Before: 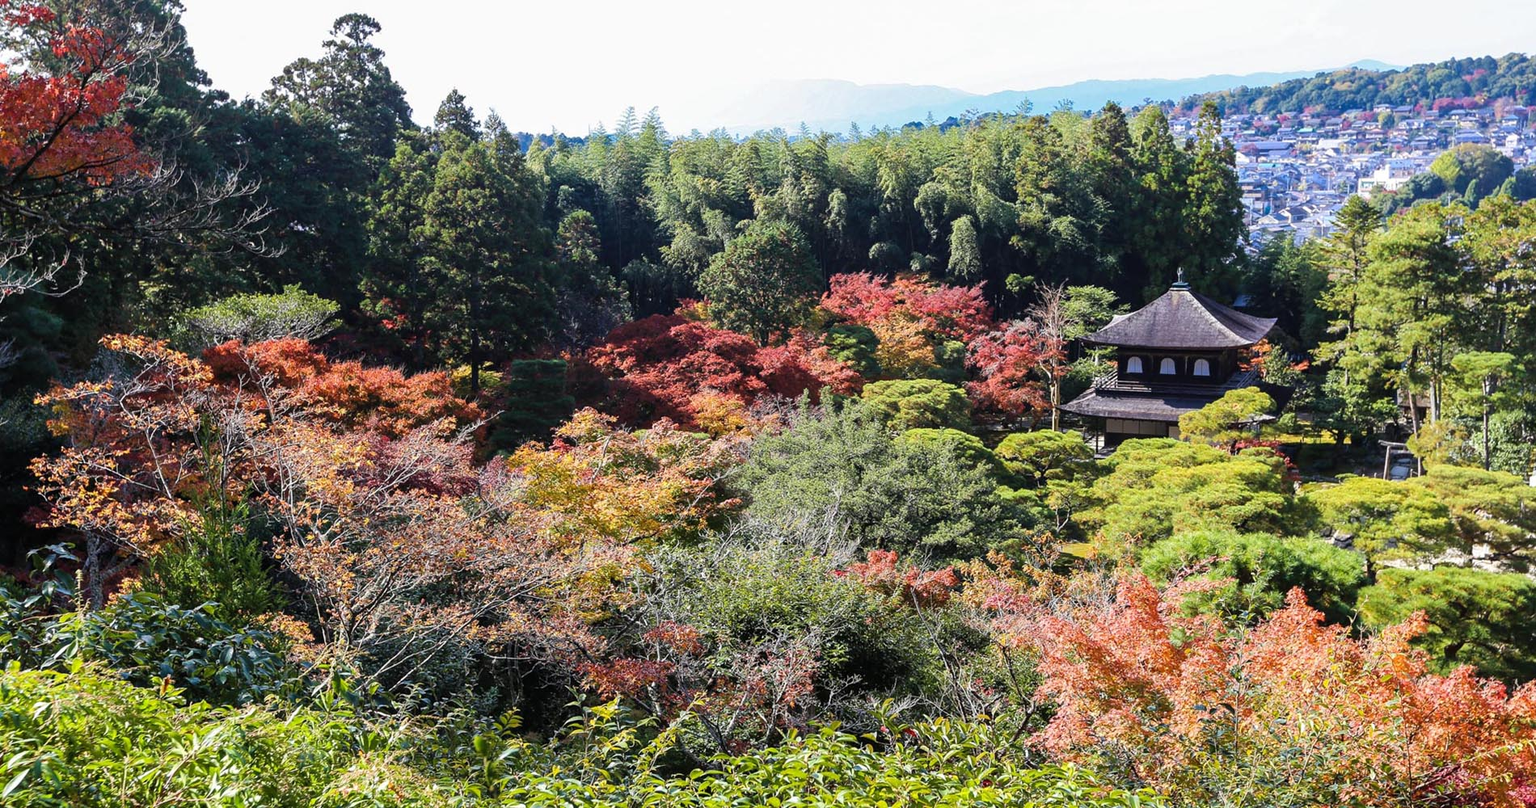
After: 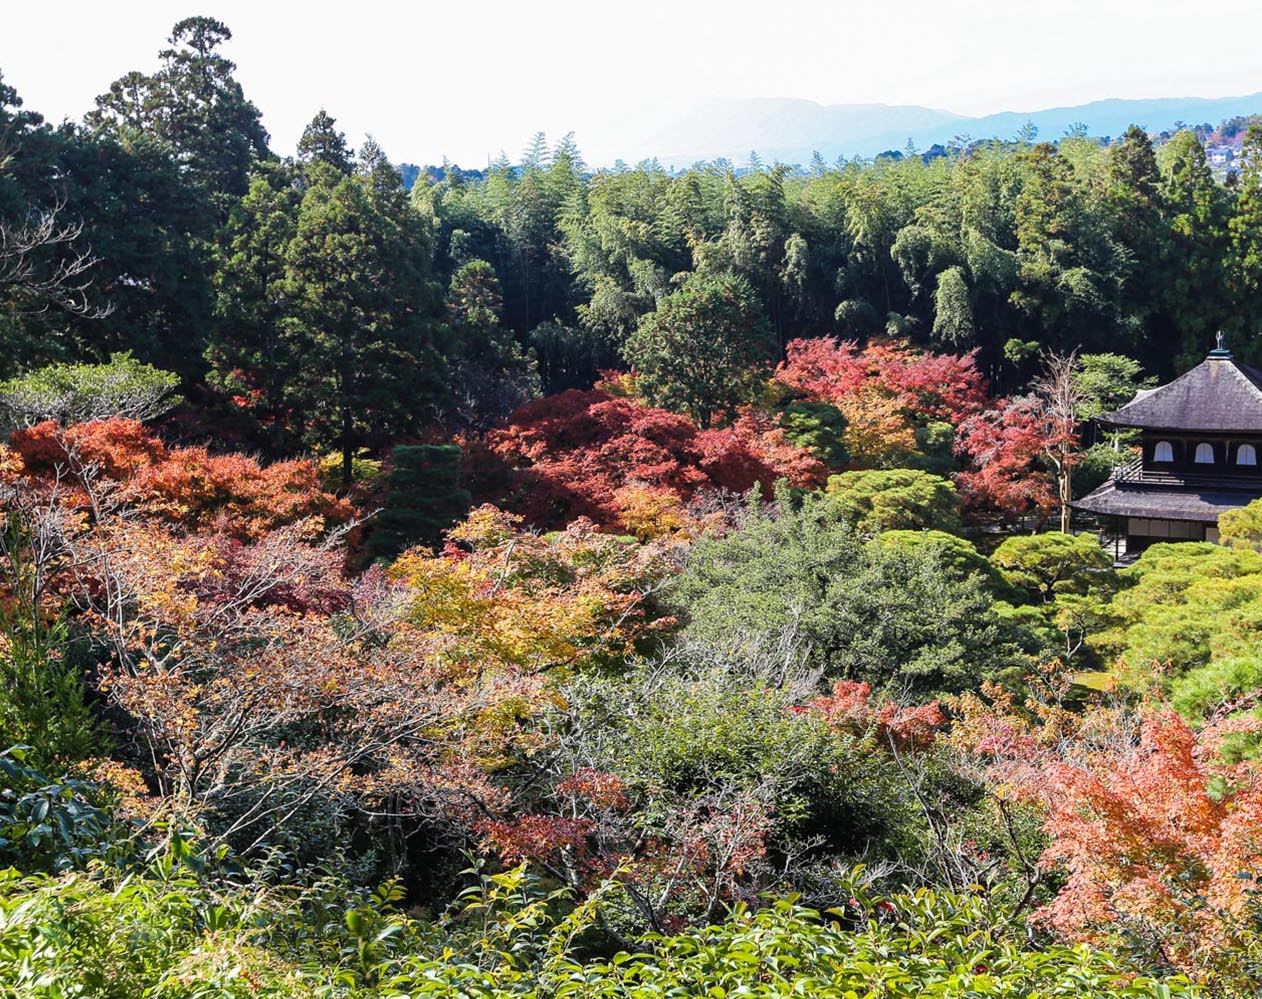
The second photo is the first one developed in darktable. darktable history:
crop and rotate: left 12.636%, right 20.91%
